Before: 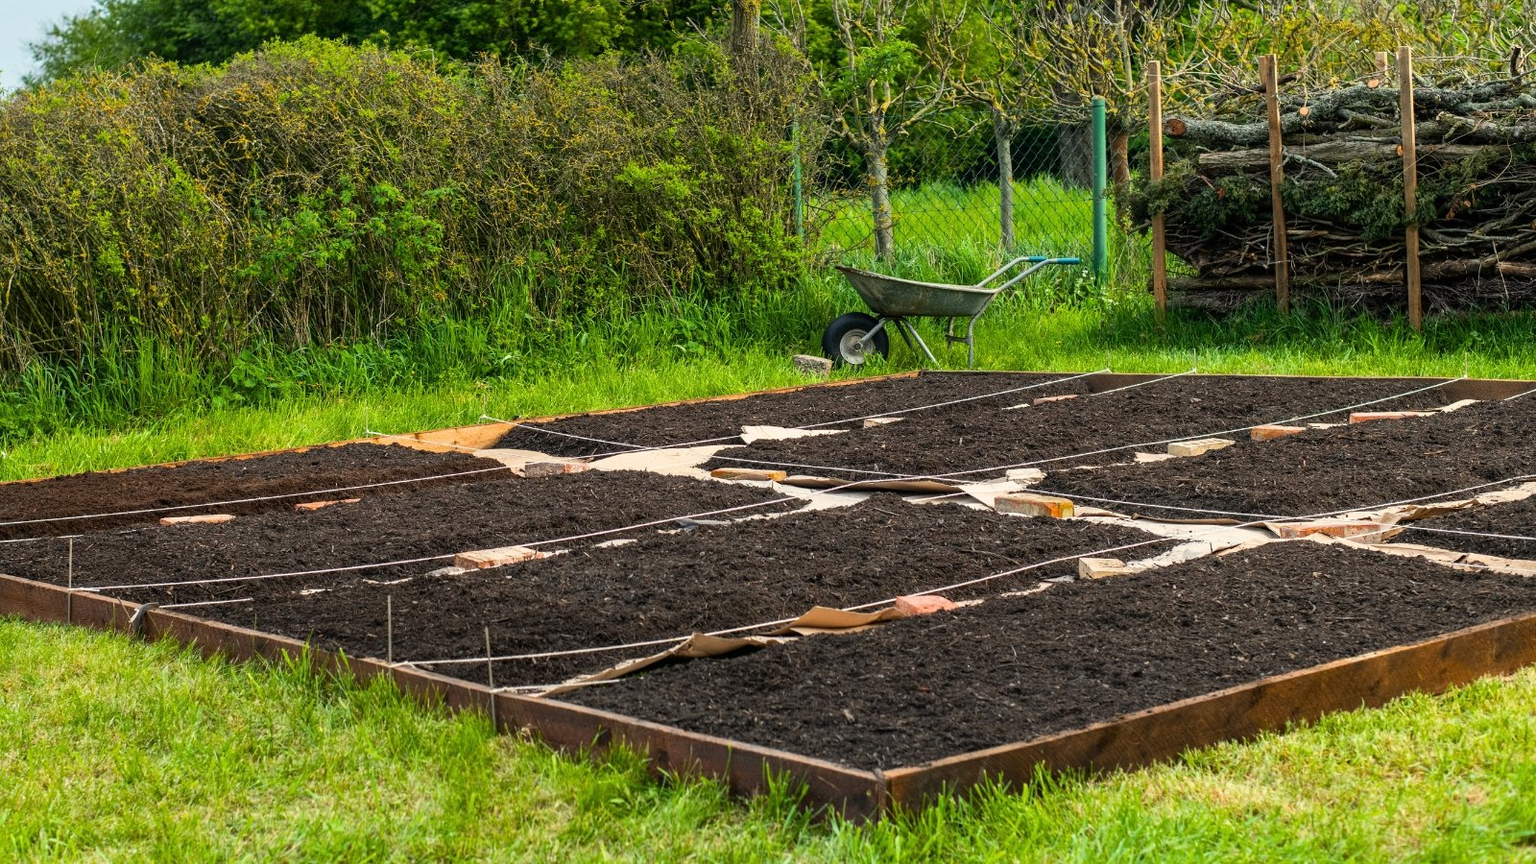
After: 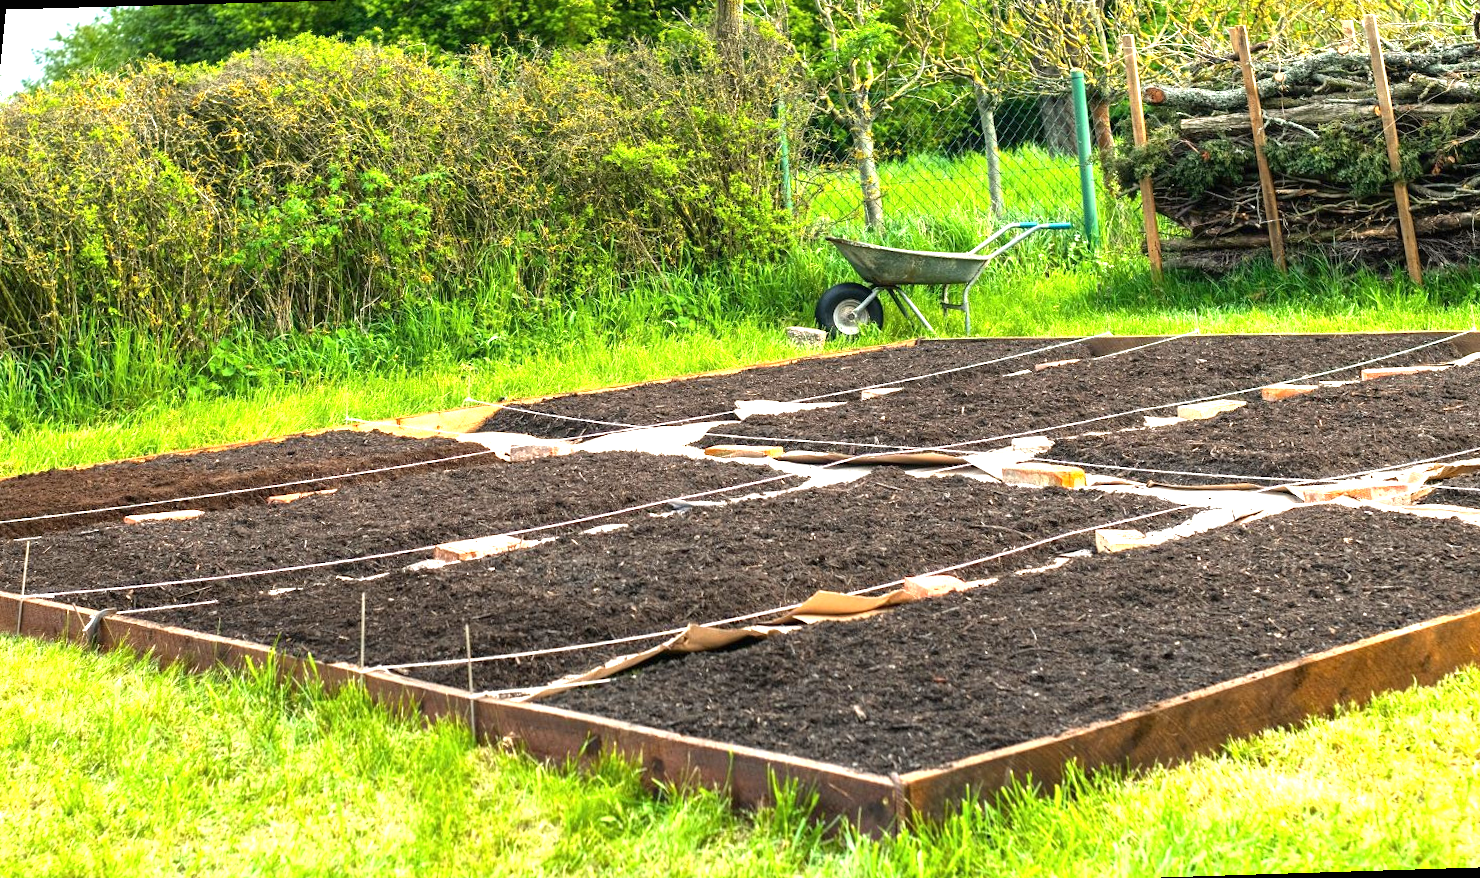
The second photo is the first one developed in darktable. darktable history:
rotate and perspective: rotation -1.68°, lens shift (vertical) -0.146, crop left 0.049, crop right 0.912, crop top 0.032, crop bottom 0.96
exposure: black level correction 0, exposure 1.45 EV, compensate exposure bias true, compensate highlight preservation false
